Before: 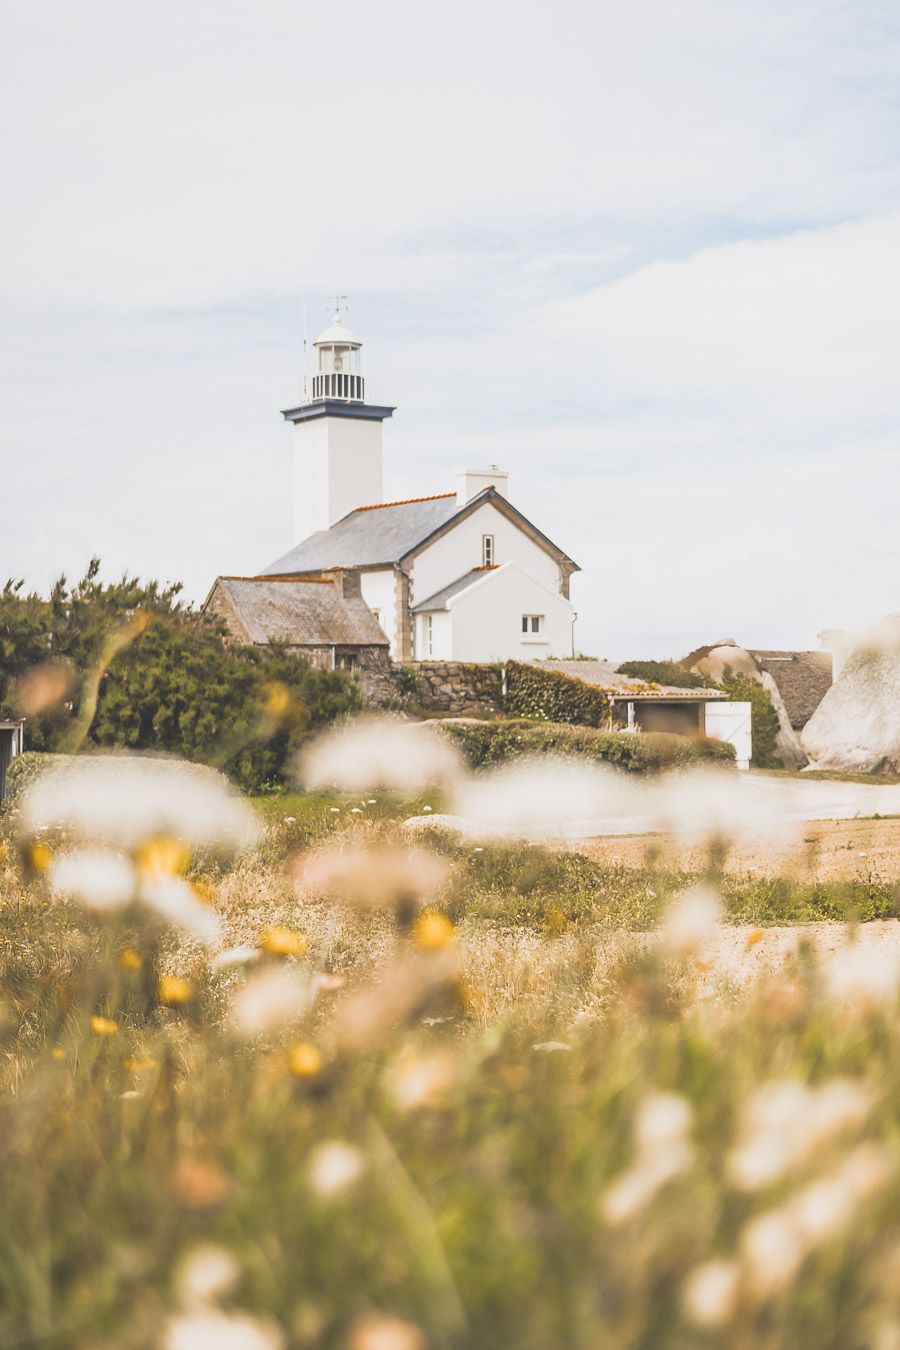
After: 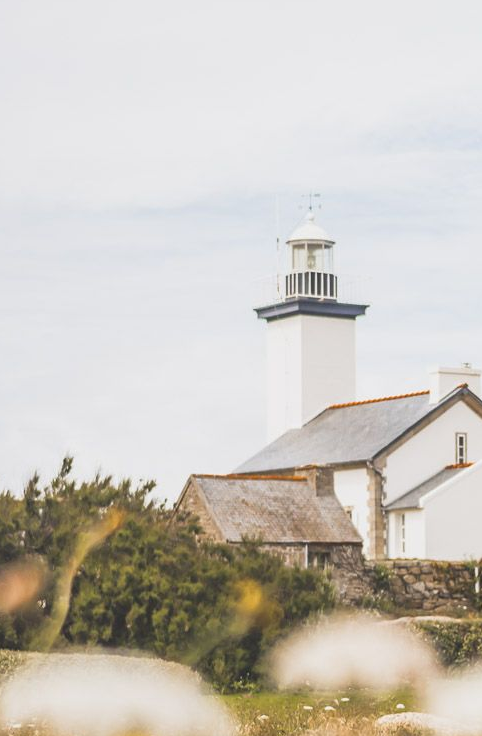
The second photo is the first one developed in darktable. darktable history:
crop and rotate: left 3.042%, top 7.562%, right 43.336%, bottom 37.888%
